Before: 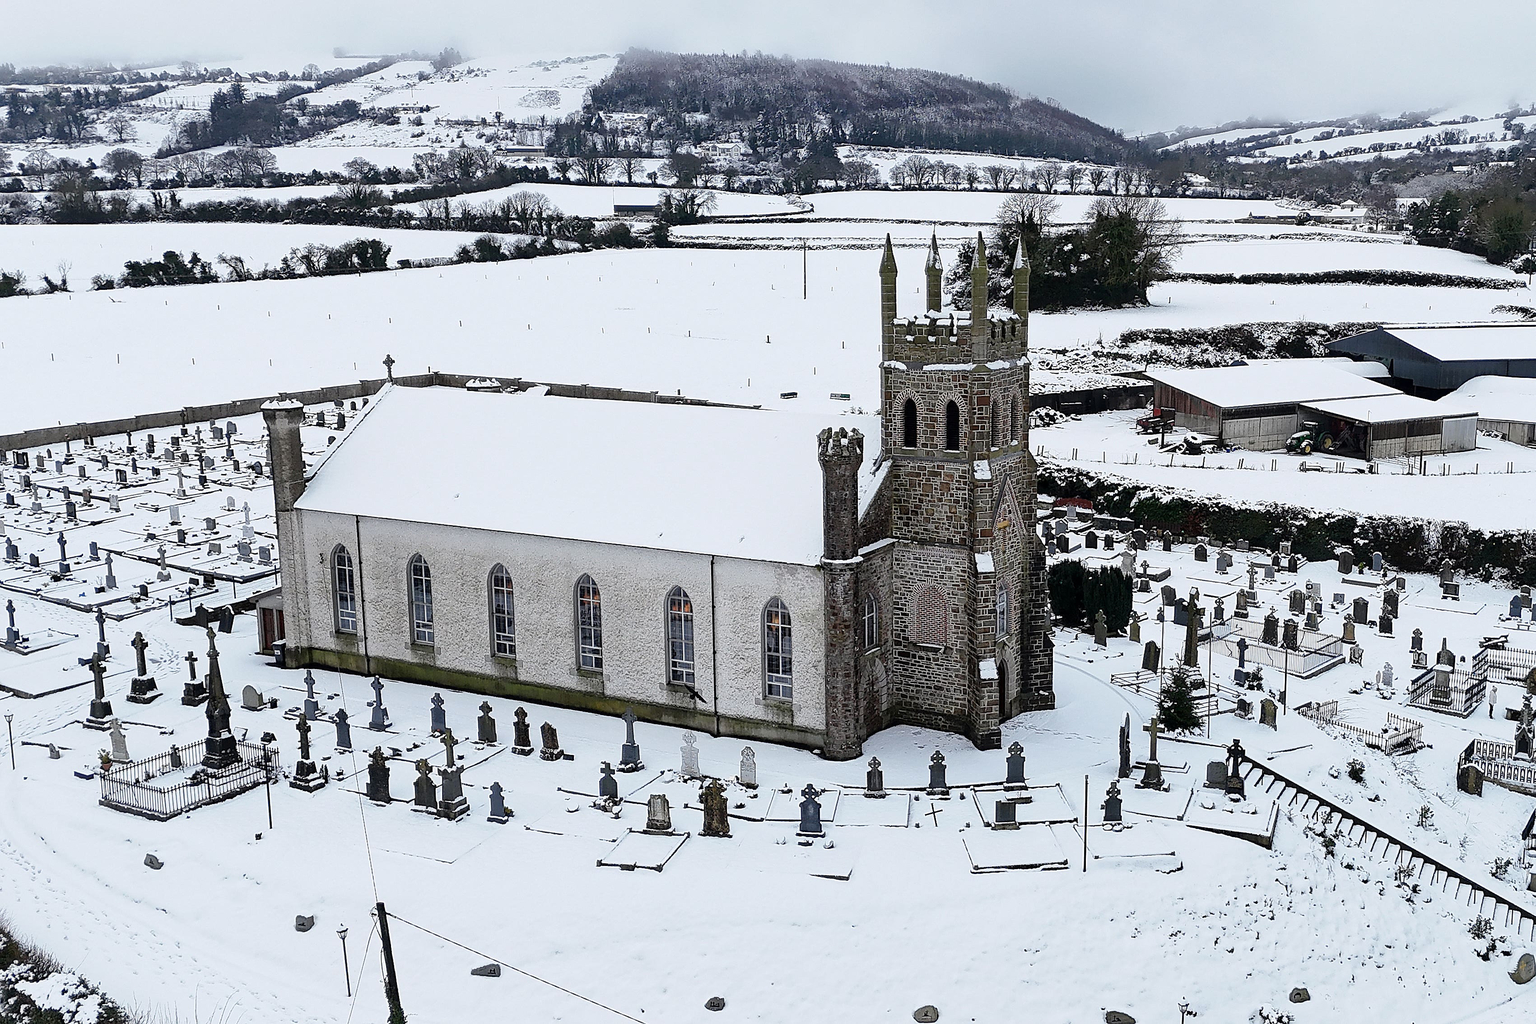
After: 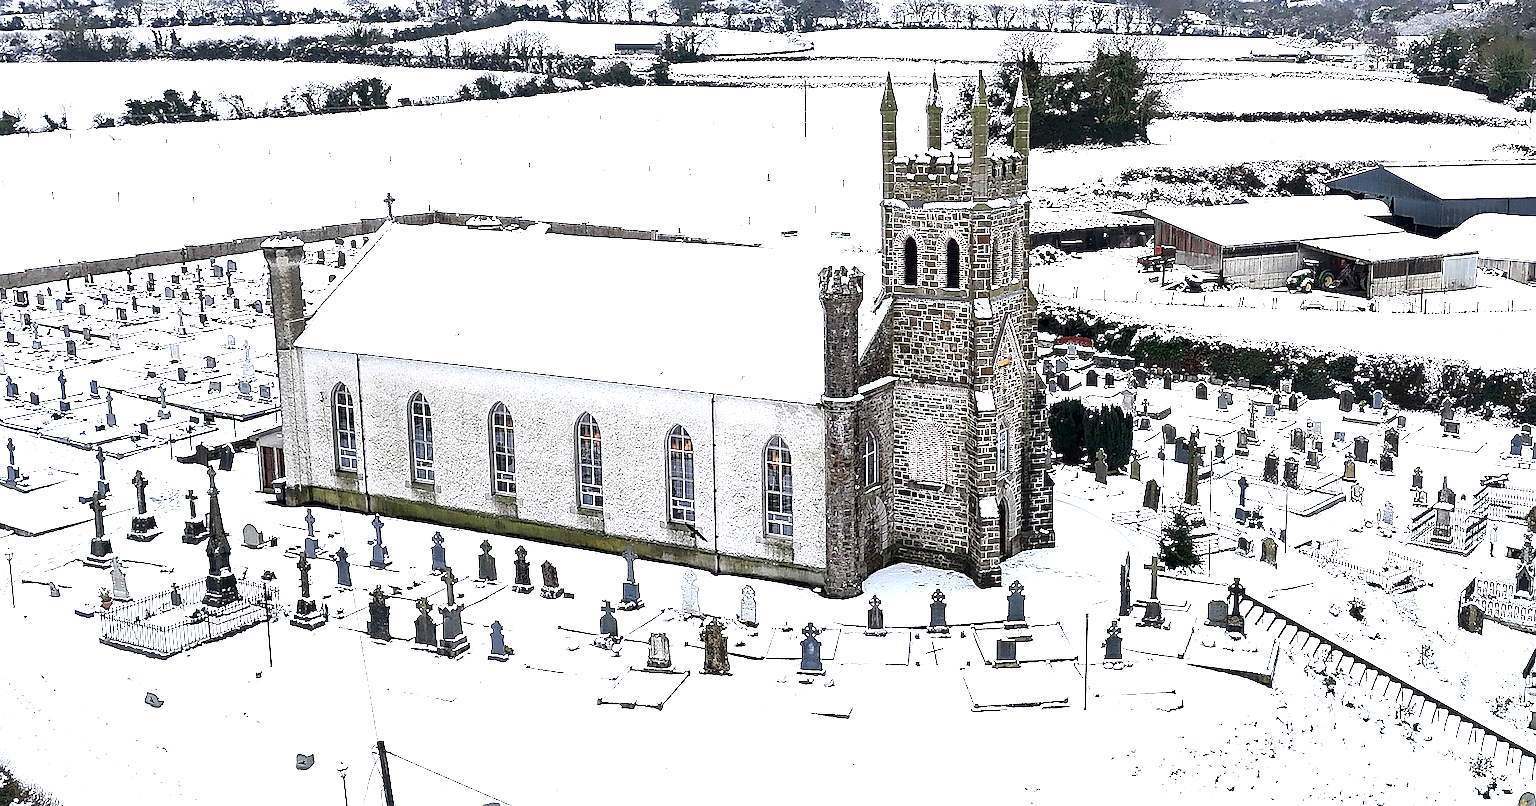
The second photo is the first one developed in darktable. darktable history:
crop and rotate: top 15.842%, bottom 5.376%
exposure: exposure 1.158 EV, compensate highlight preservation false
sharpen: radius 2.533, amount 0.618
